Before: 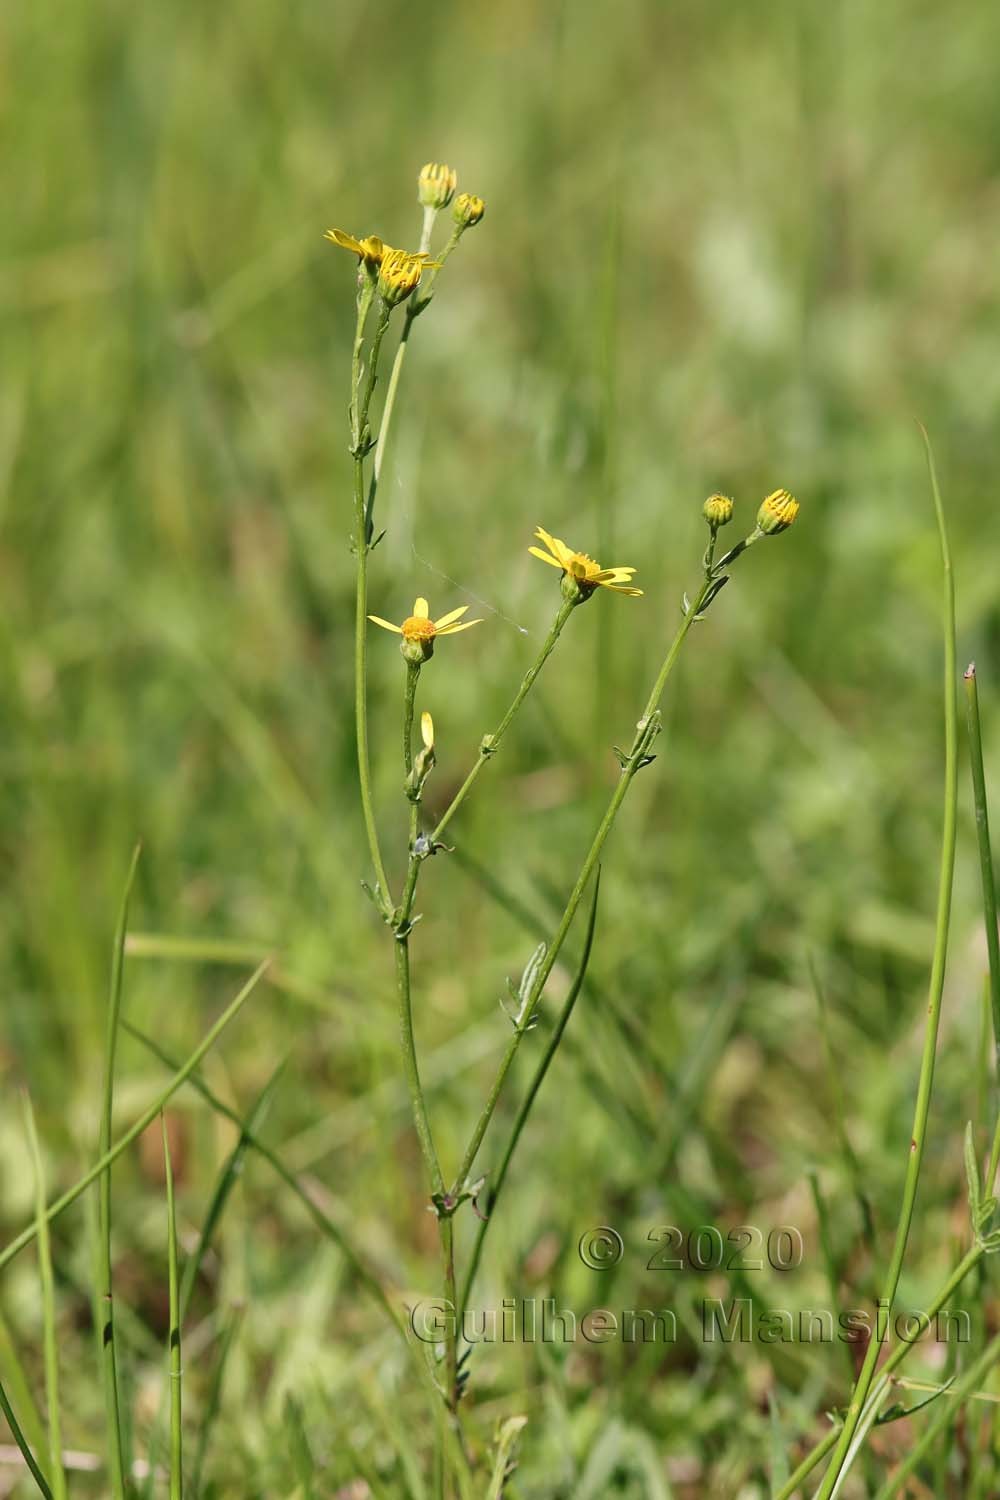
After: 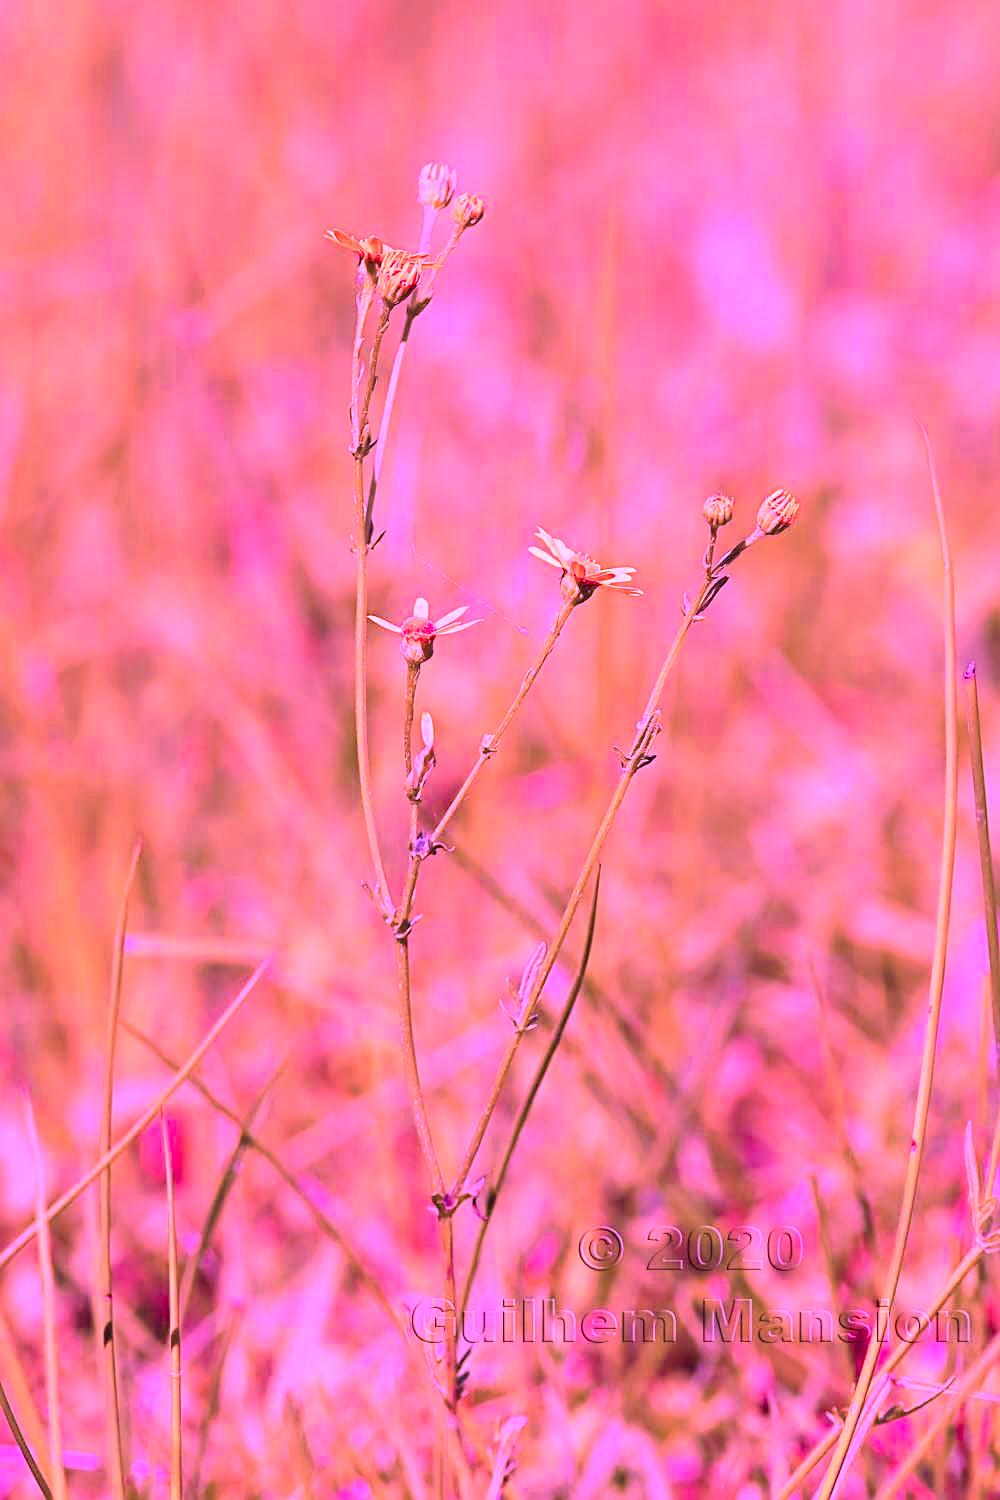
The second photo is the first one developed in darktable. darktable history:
color calibration: output R [1.422, -0.35, -0.252, 0], output G [-0.238, 1.259, -0.084, 0], output B [-0.081, -0.196, 1.58, 0], output brightness [0.49, 0.671, -0.57, 0], illuminant custom, x 0.262, y 0.521, temperature 7016.58 K
sharpen: radius 1.971
base curve: curves: ch0 [(0, 0) (0.297, 0.298) (1, 1)], preserve colors none
